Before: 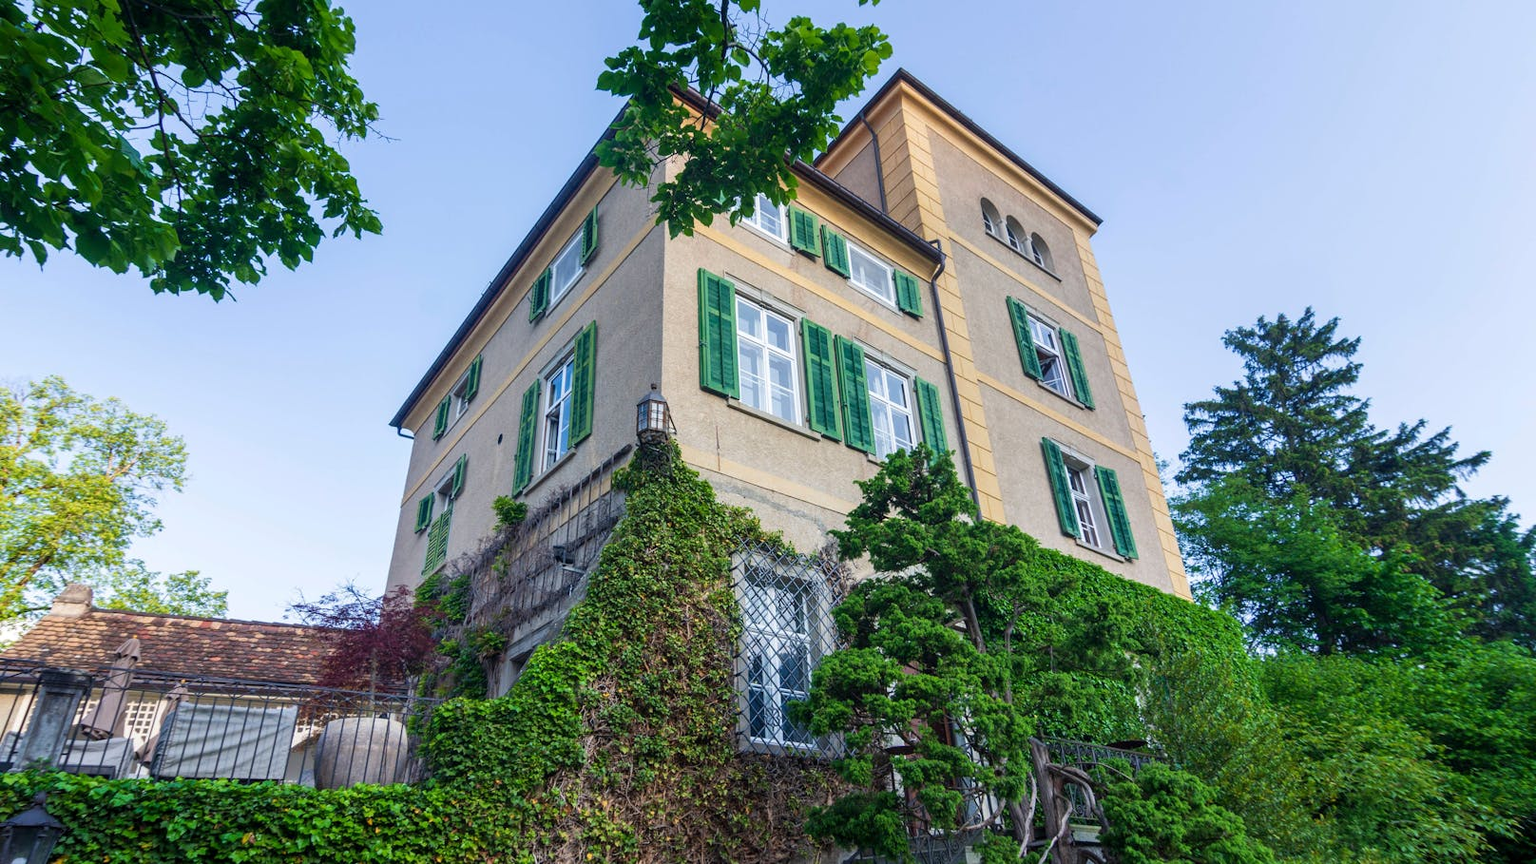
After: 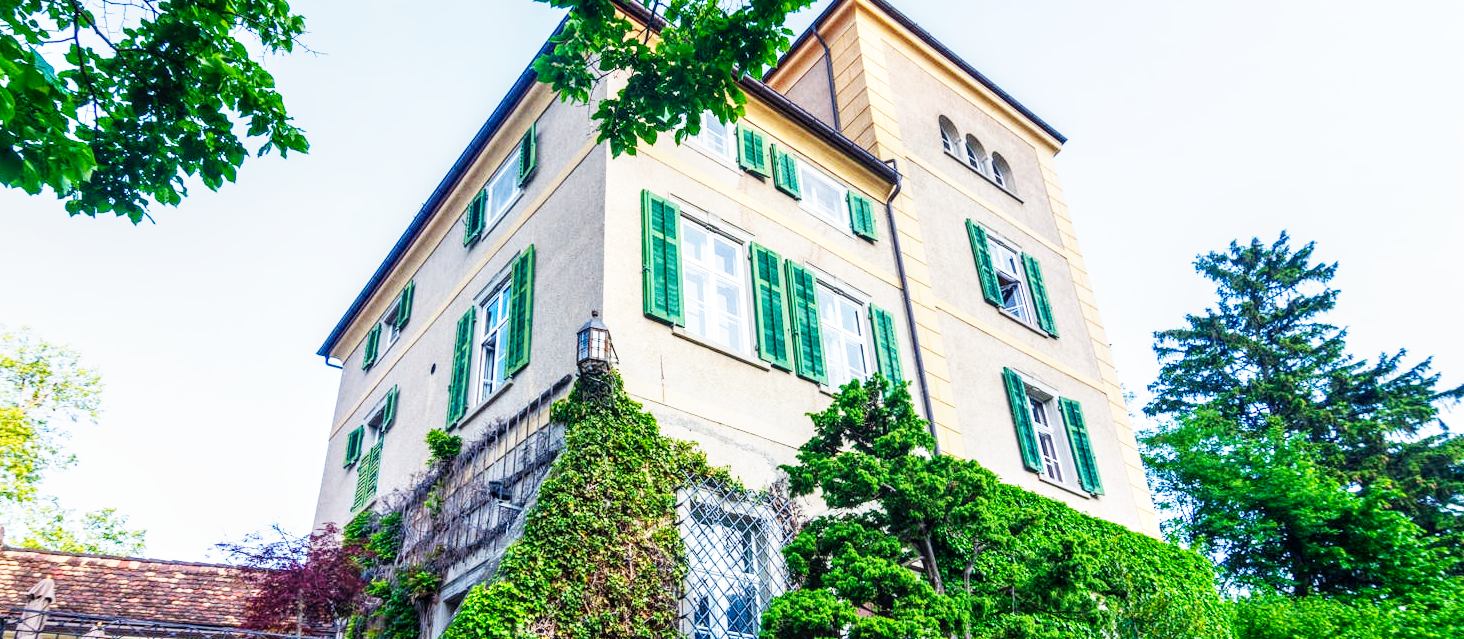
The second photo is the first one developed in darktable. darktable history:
crop: left 5.771%, top 10.308%, right 3.58%, bottom 19.353%
base curve: curves: ch0 [(0, 0) (0.007, 0.004) (0.027, 0.03) (0.046, 0.07) (0.207, 0.54) (0.442, 0.872) (0.673, 0.972) (1, 1)], preserve colors none
local contrast: on, module defaults
